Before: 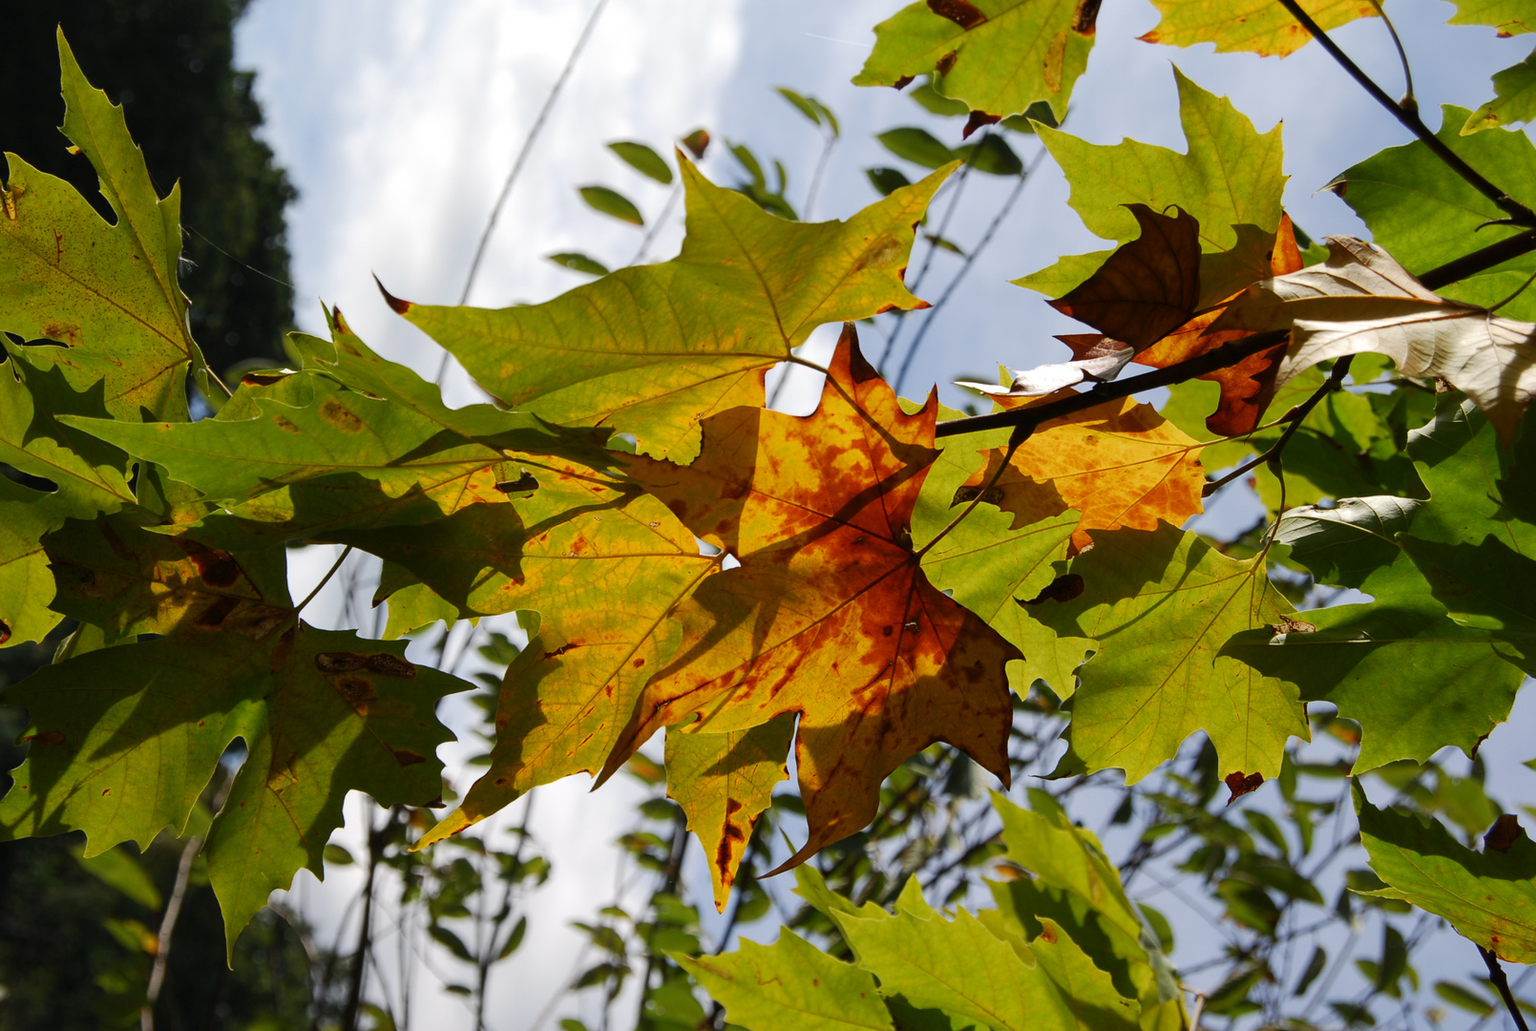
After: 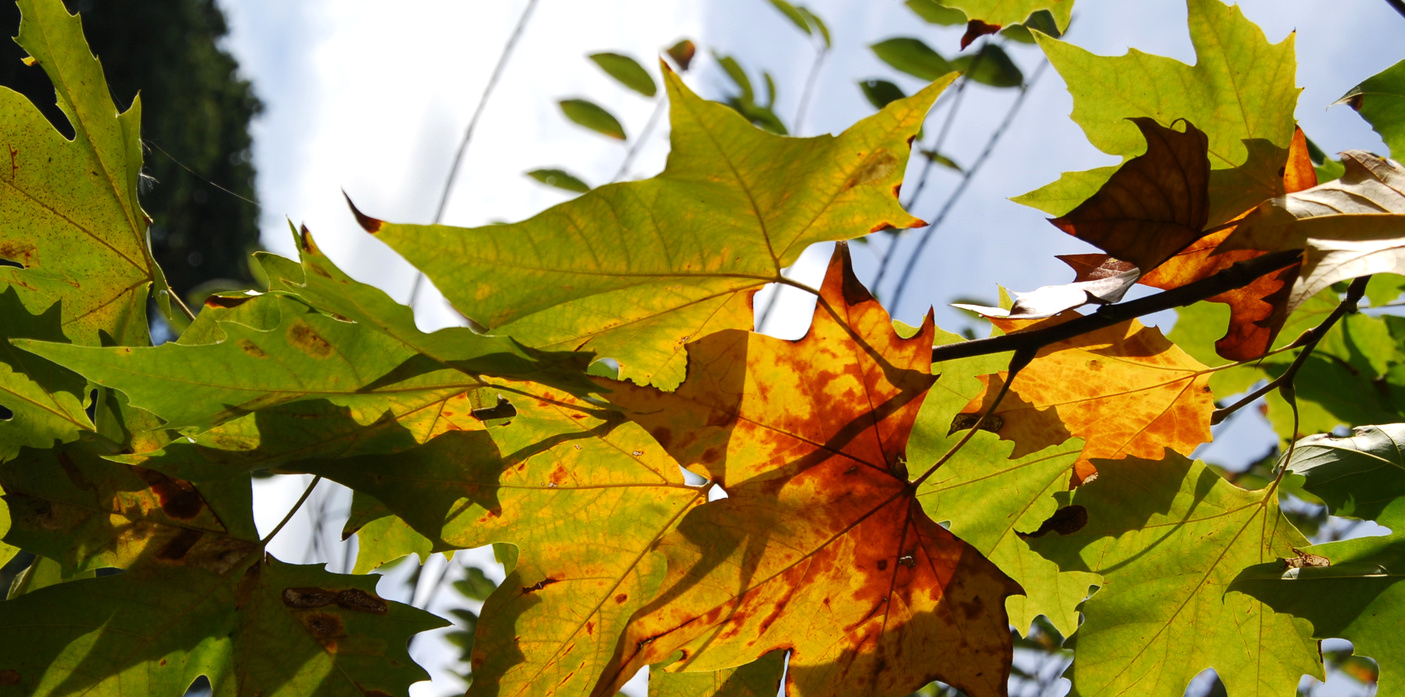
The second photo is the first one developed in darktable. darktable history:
exposure: exposure 0.3 EV, compensate highlight preservation false
crop: left 3.015%, top 8.969%, right 9.647%, bottom 26.457%
